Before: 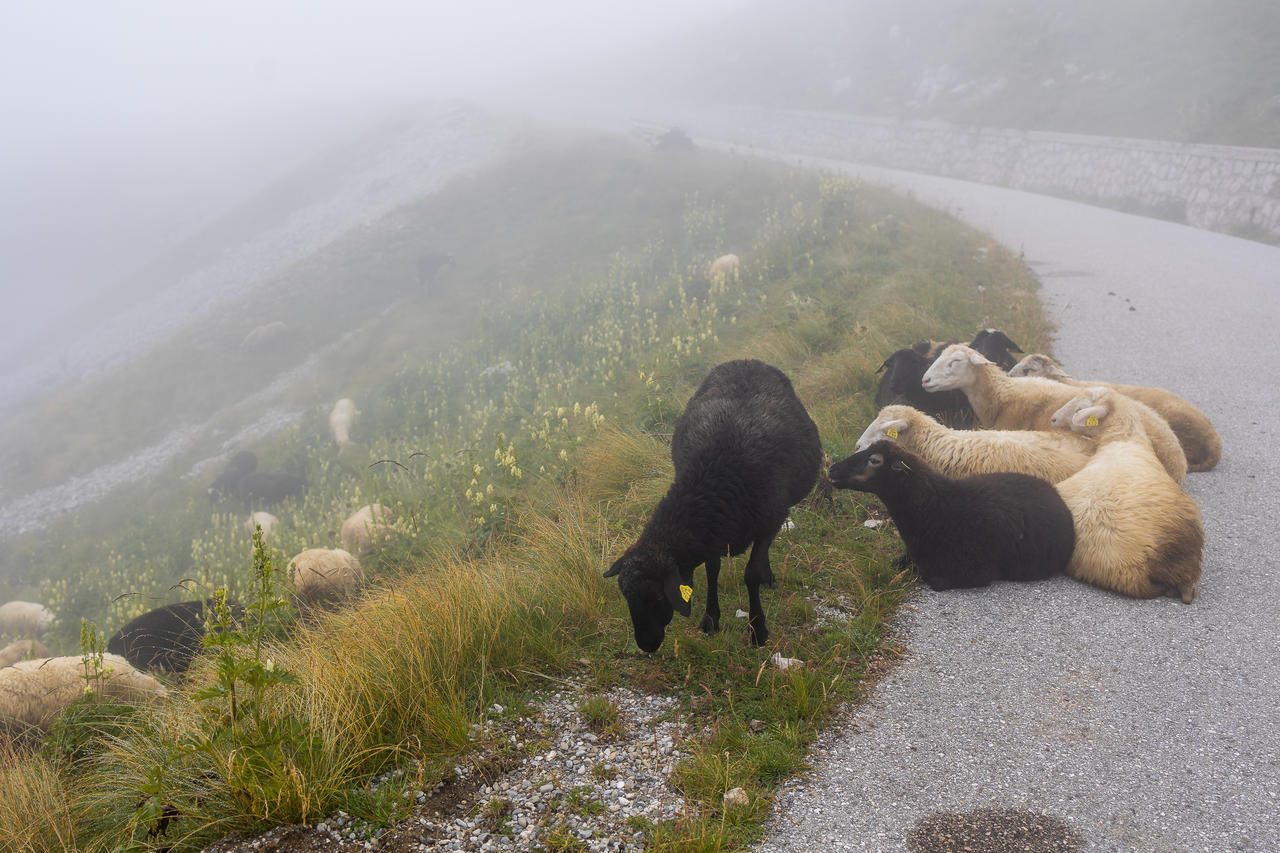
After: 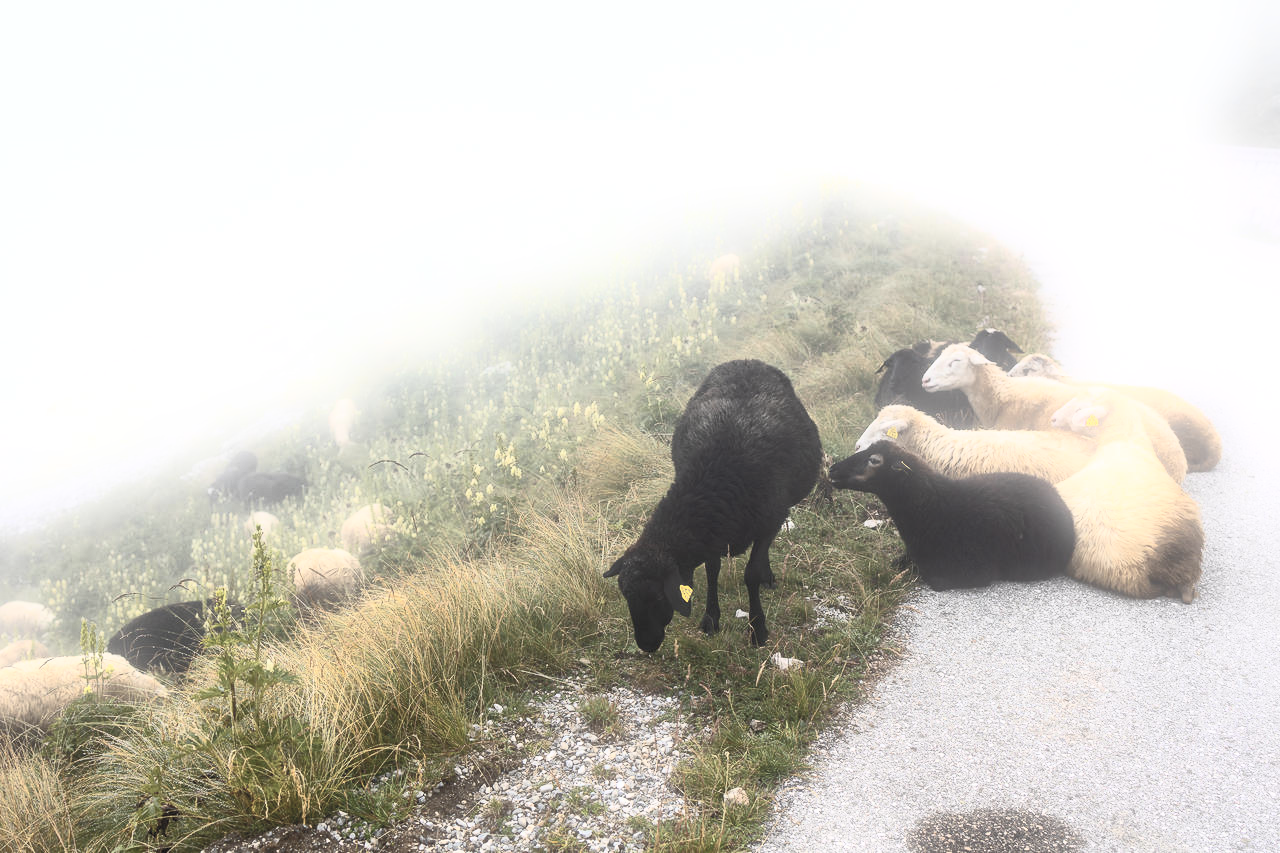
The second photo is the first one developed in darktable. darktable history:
shadows and highlights: on, module defaults
bloom: size 5%, threshold 95%, strength 15%
contrast brightness saturation: contrast 0.57, brightness 0.57, saturation -0.34
